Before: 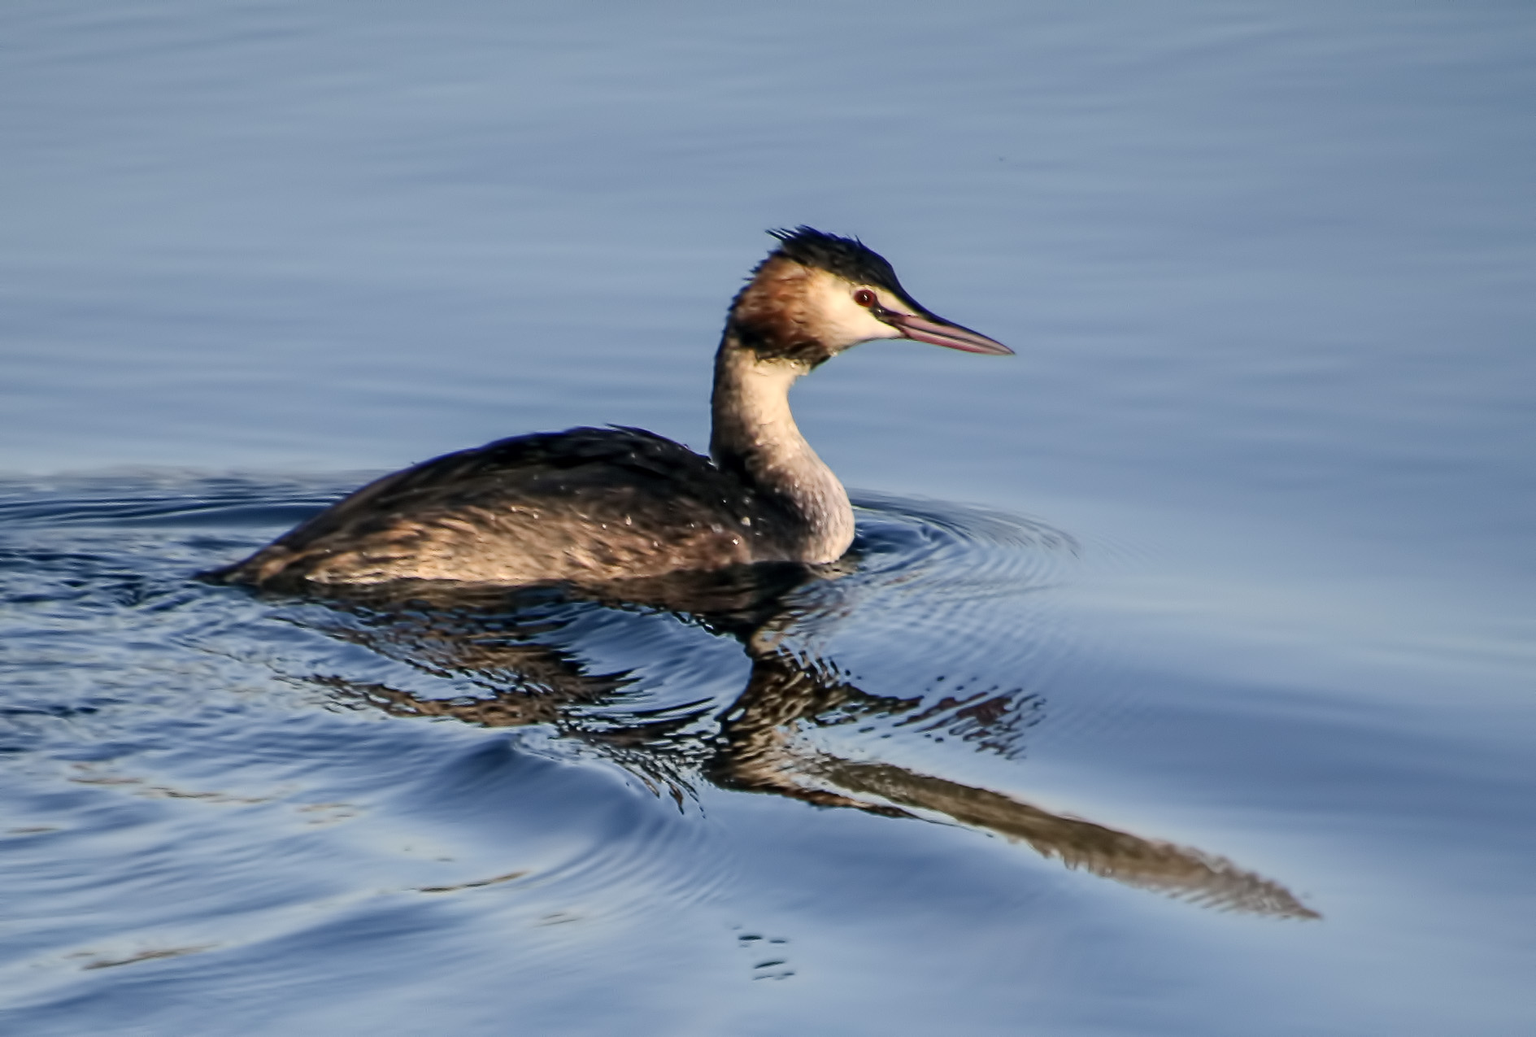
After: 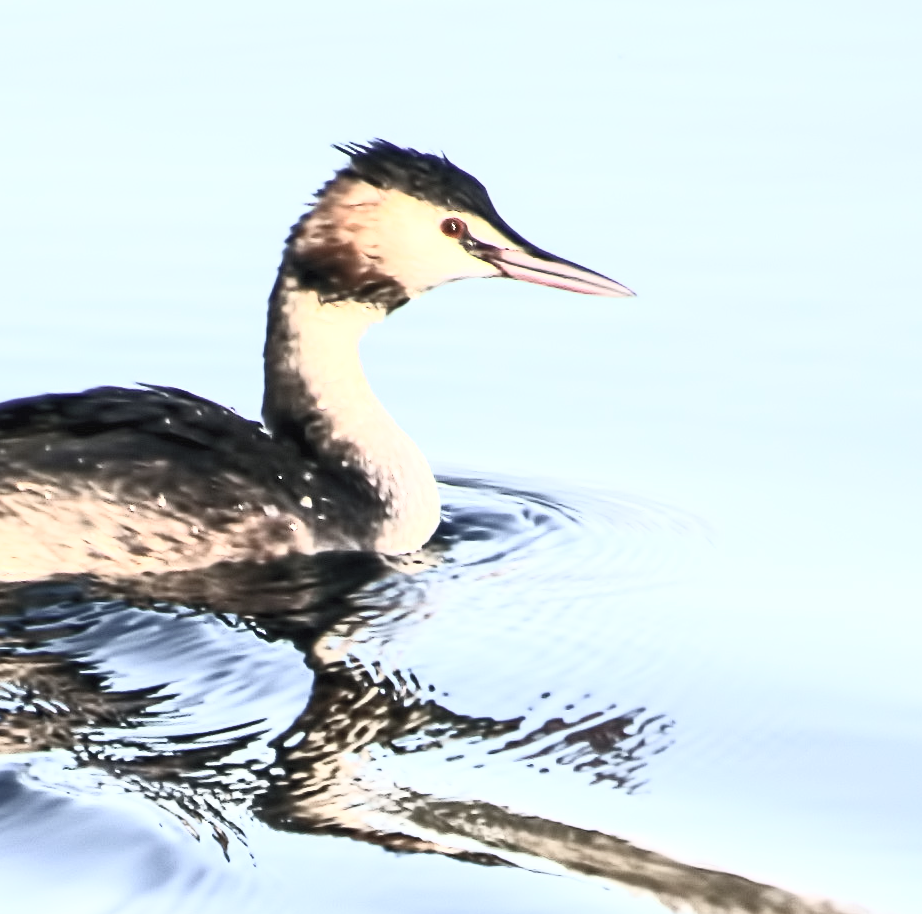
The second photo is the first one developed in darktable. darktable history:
crop: left 32.353%, top 10.95%, right 18.797%, bottom 17.323%
exposure: black level correction 0, exposure 1 EV, compensate highlight preservation false
contrast brightness saturation: contrast 0.567, brightness 0.574, saturation -0.334
